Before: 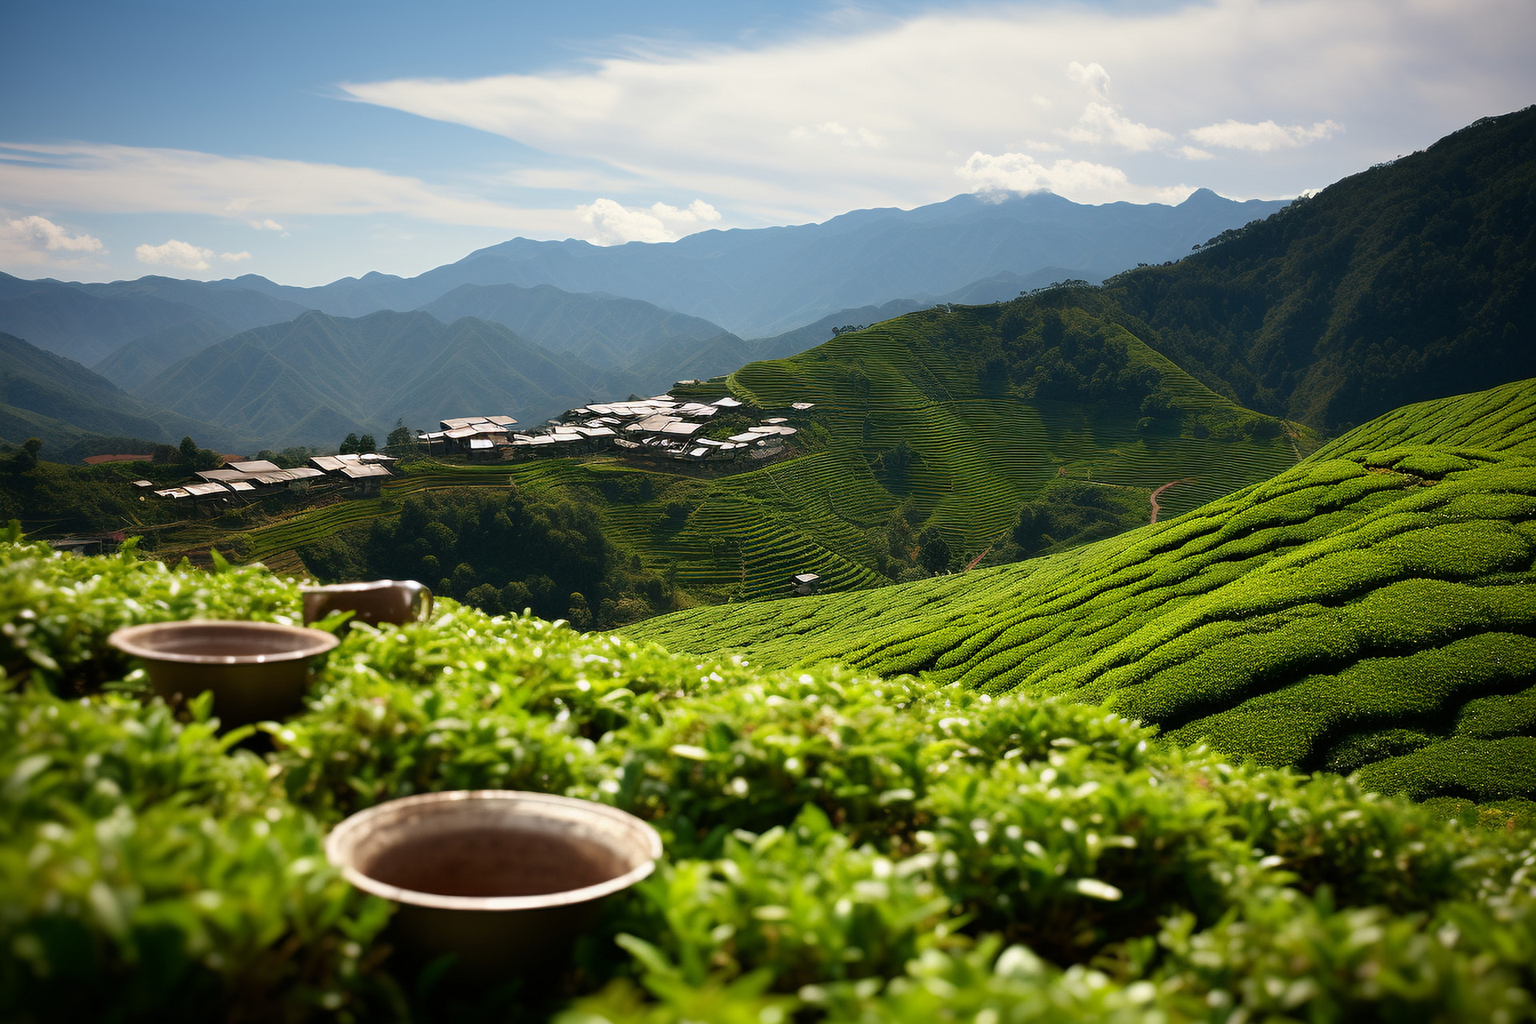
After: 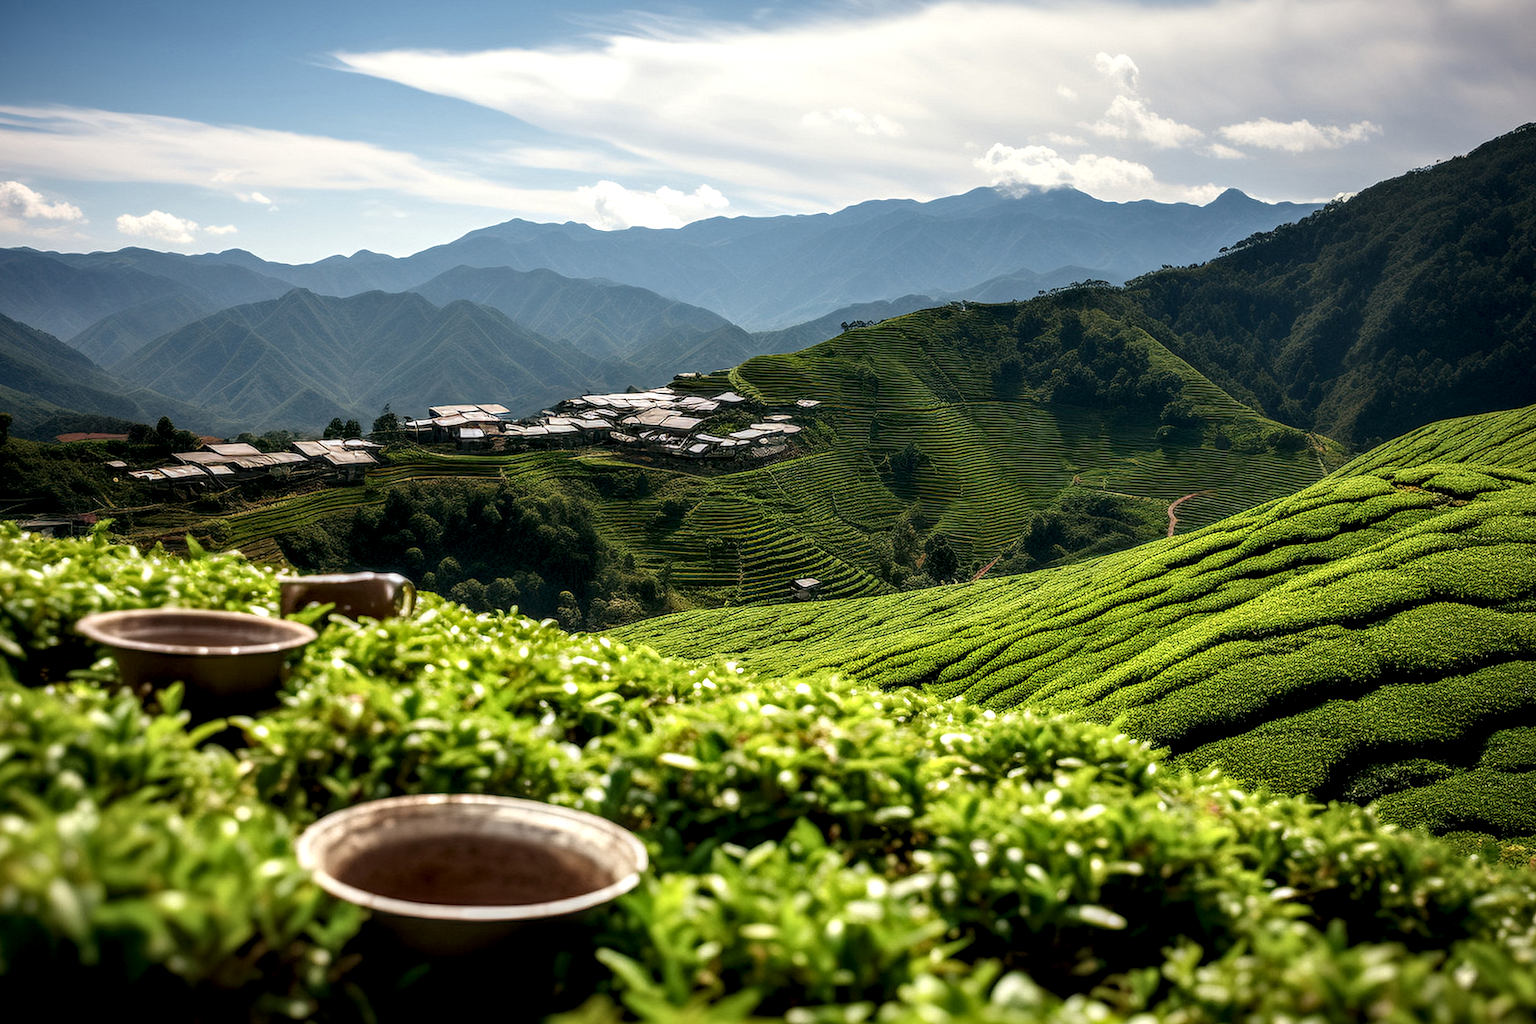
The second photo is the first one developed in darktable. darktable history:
local contrast: highlights 0%, shadows 0%, detail 182%
crop and rotate: angle -1.69°
